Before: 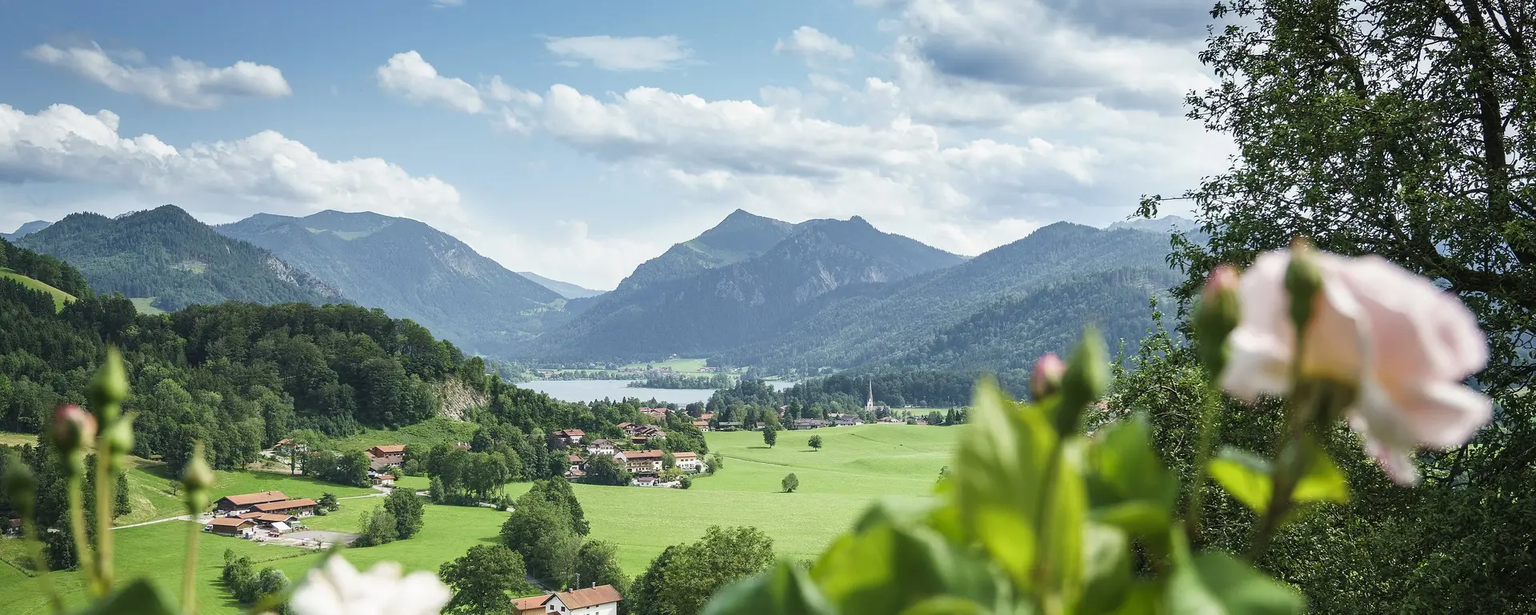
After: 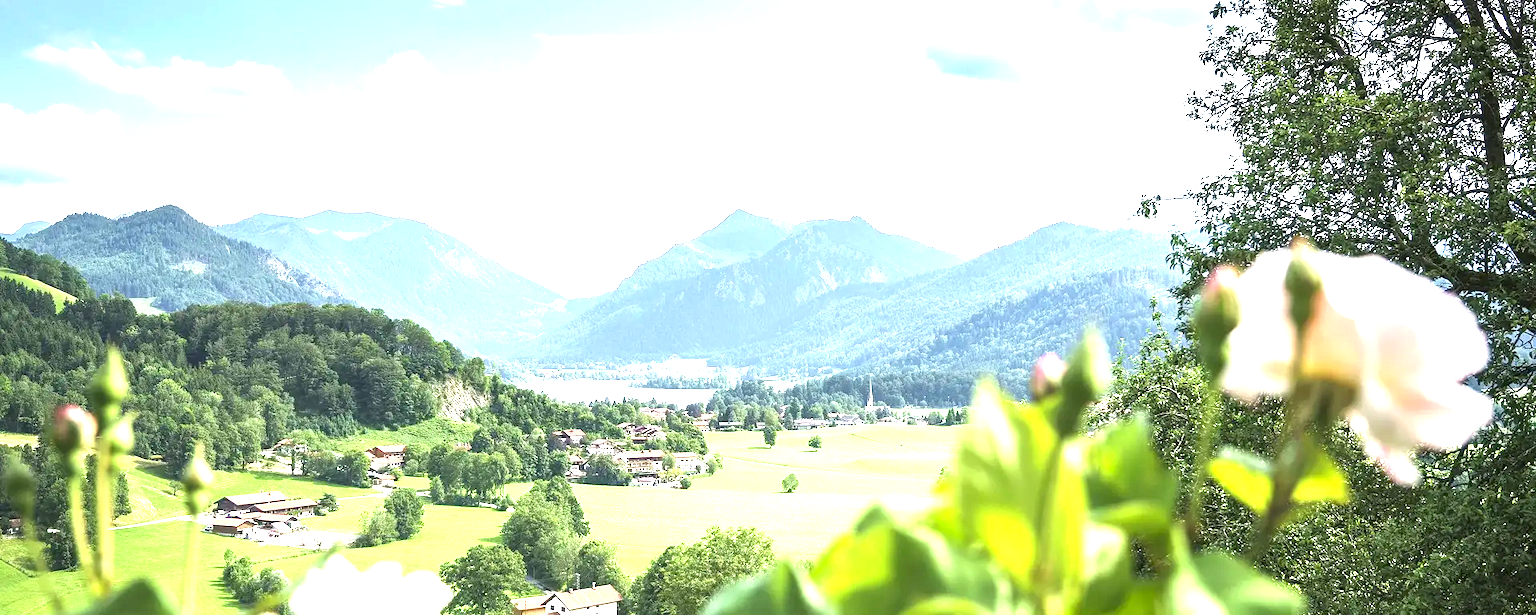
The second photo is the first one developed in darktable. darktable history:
exposure: black level correction 0.001, exposure 1.815 EV, compensate highlight preservation false
